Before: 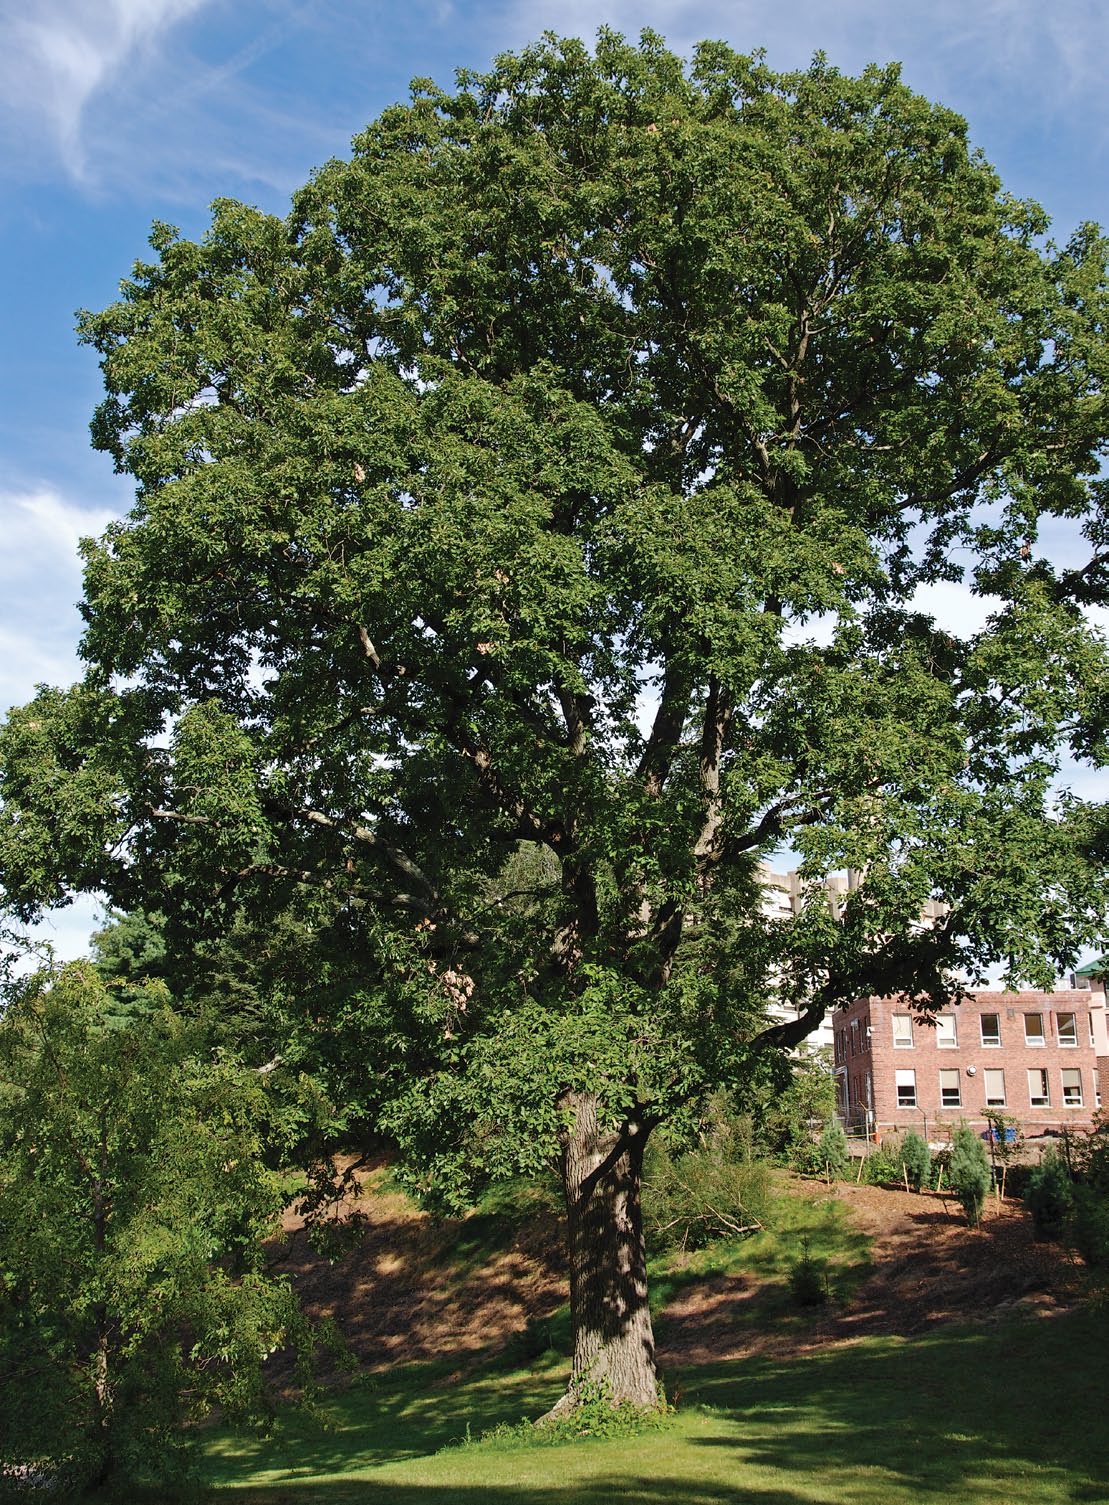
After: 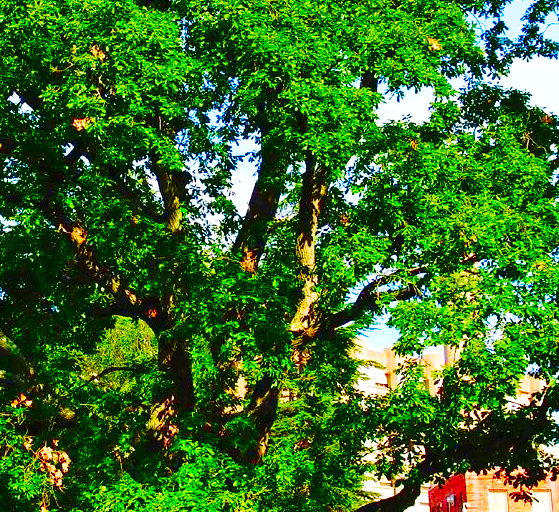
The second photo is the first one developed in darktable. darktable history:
crop: left 36.438%, top 34.881%, right 13.082%, bottom 31.087%
color correction: highlights b* 0.045, saturation 2.98
exposure: exposure 0.081 EV, compensate exposure bias true, compensate highlight preservation false
base curve: curves: ch0 [(0, 0) (0.028, 0.03) (0.121, 0.232) (0.46, 0.748) (0.859, 0.968) (1, 1)], preserve colors none
color balance rgb: shadows lift › hue 85.85°, linear chroma grading › shadows 31.716%, linear chroma grading › global chroma -1.729%, linear chroma grading › mid-tones 3.567%, perceptual saturation grading › global saturation 30.431%, global vibrance 20%
